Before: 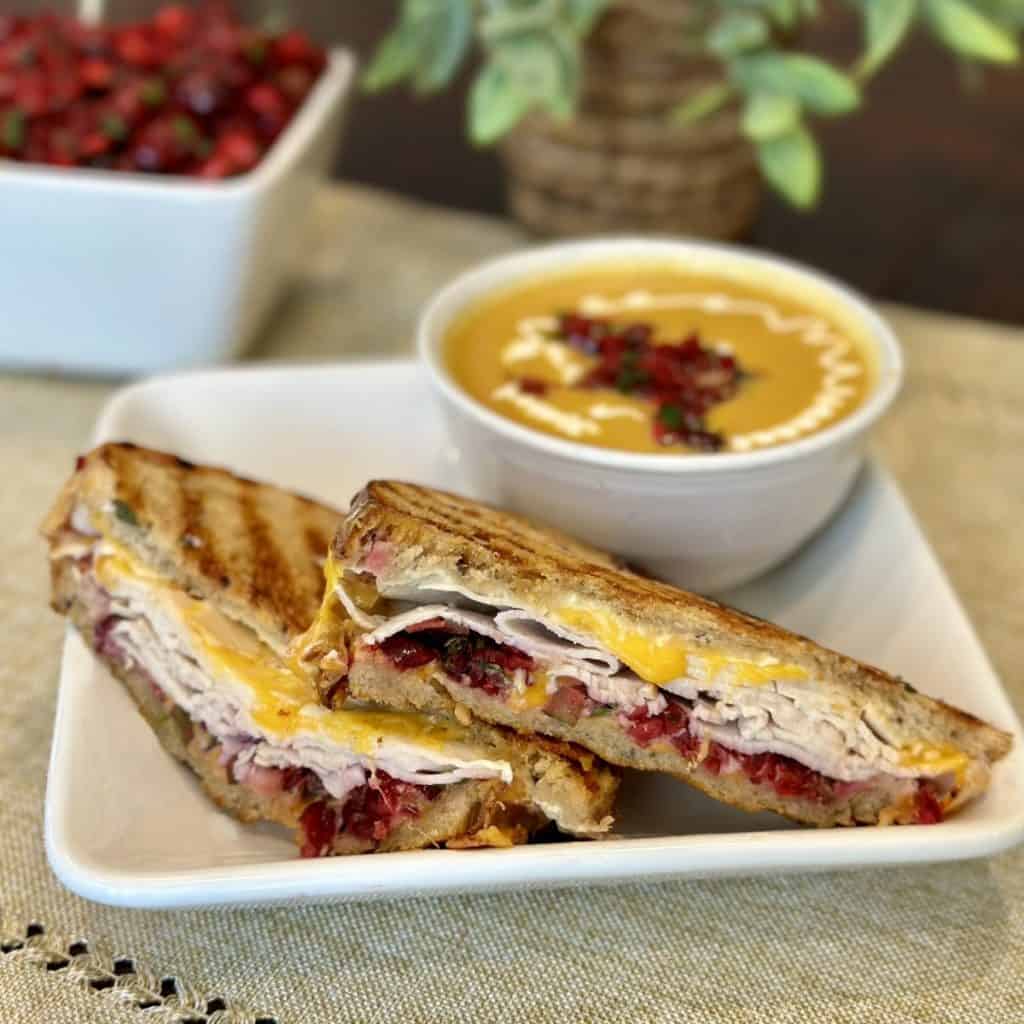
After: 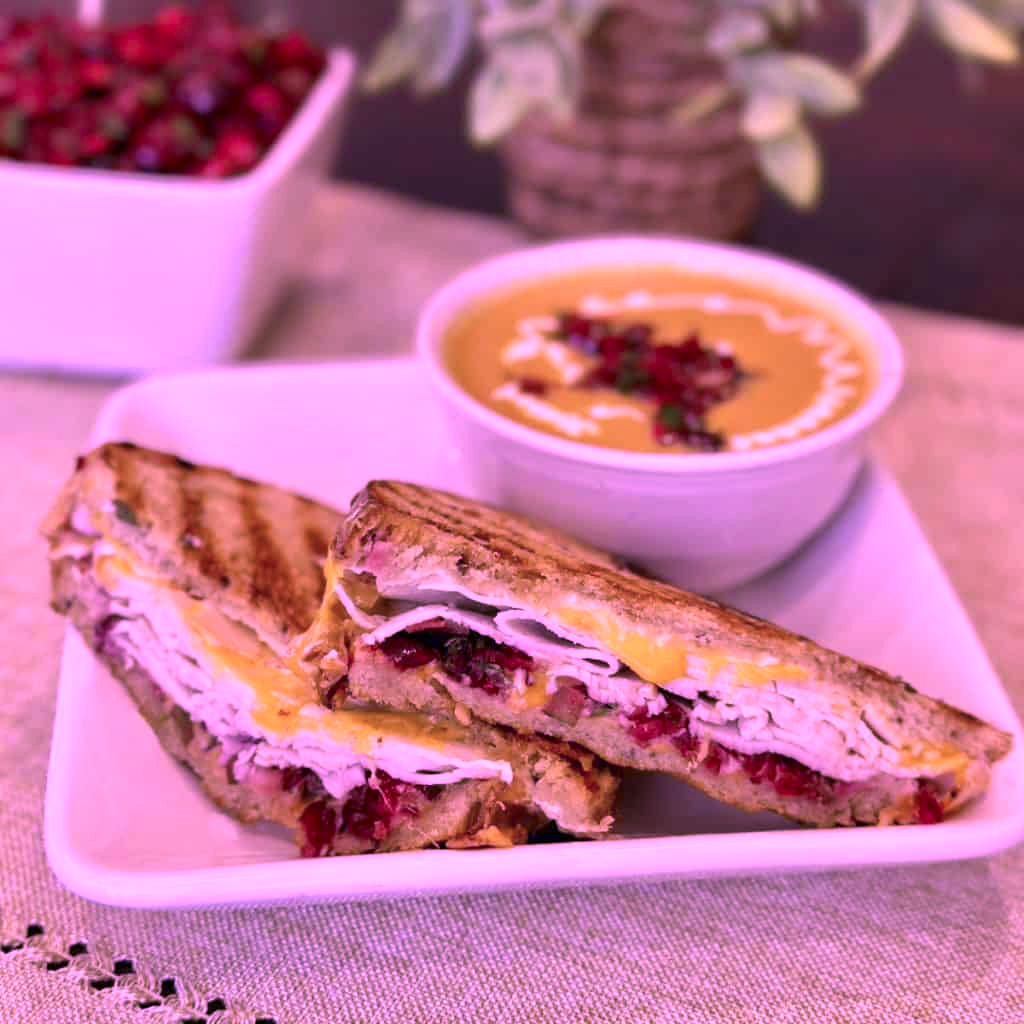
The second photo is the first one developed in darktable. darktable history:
color correction: highlights a* 14.84, highlights b* 31.48
color calibration: illuminant custom, x 0.38, y 0.481, temperature 4457.61 K
